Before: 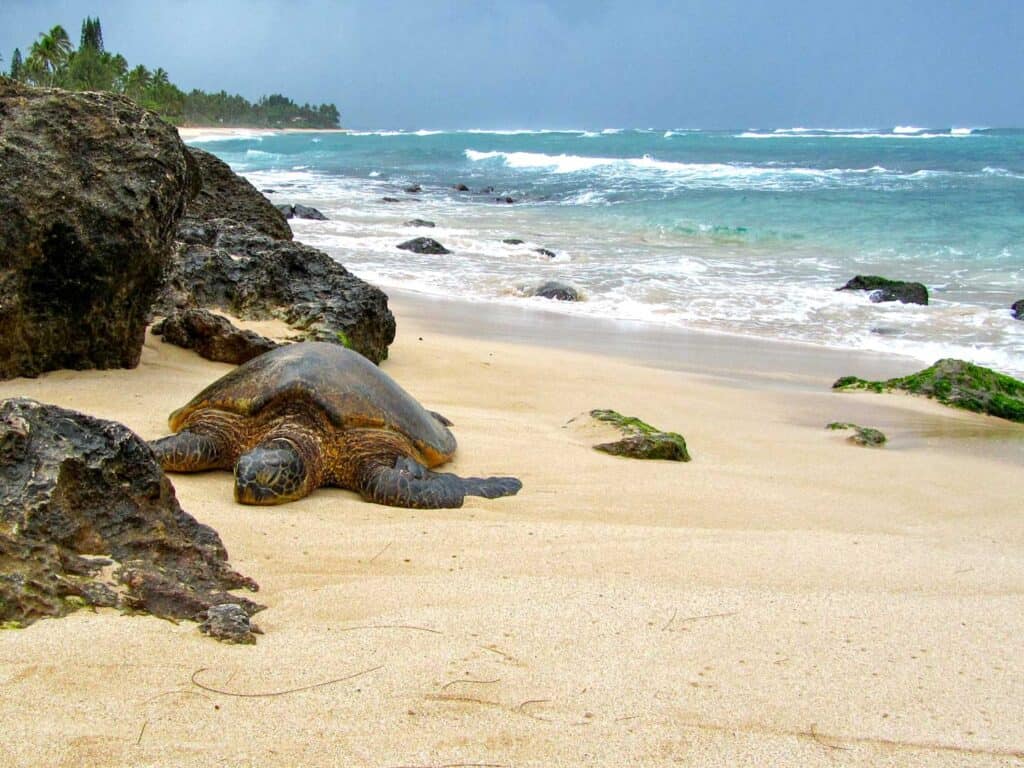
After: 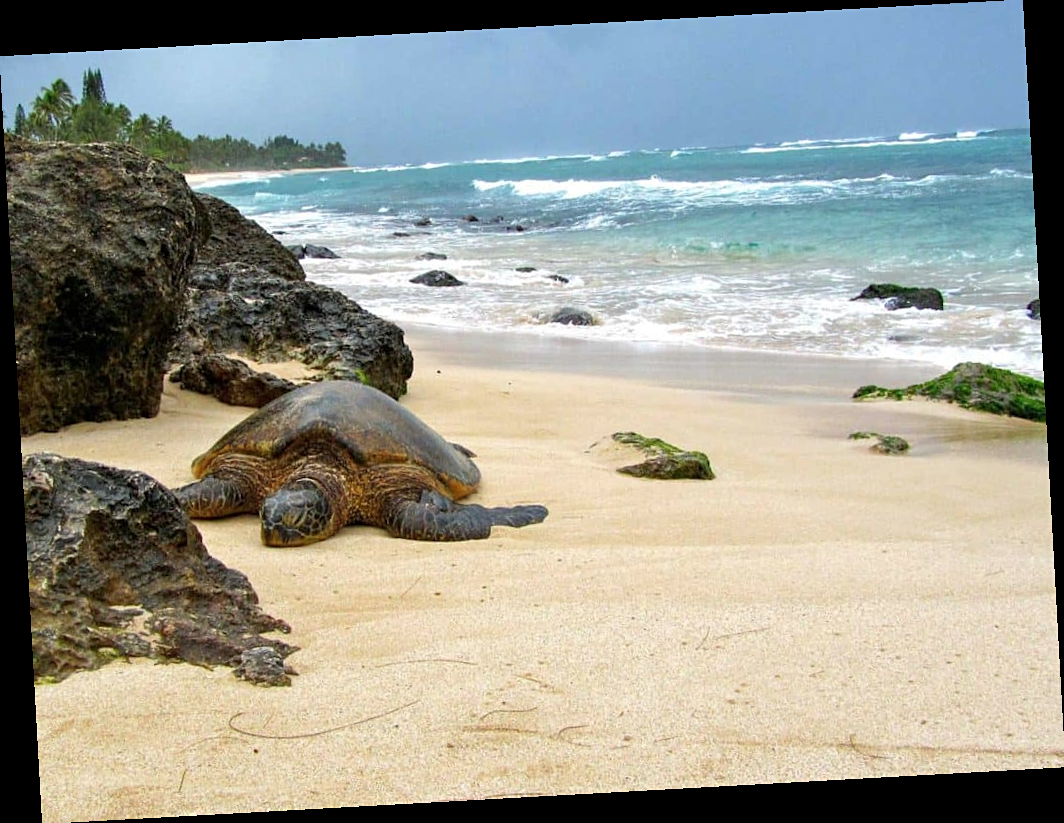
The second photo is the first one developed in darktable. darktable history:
color zones: curves: ch0 [(0, 0.613) (0.01, 0.613) (0.245, 0.448) (0.498, 0.529) (0.642, 0.665) (0.879, 0.777) (0.99, 0.613)]; ch1 [(0, 0) (0.143, 0) (0.286, 0) (0.429, 0) (0.571, 0) (0.714, 0) (0.857, 0)], mix -93.41%
sharpen: amount 0.2
rotate and perspective: rotation -3.18°, automatic cropping off
